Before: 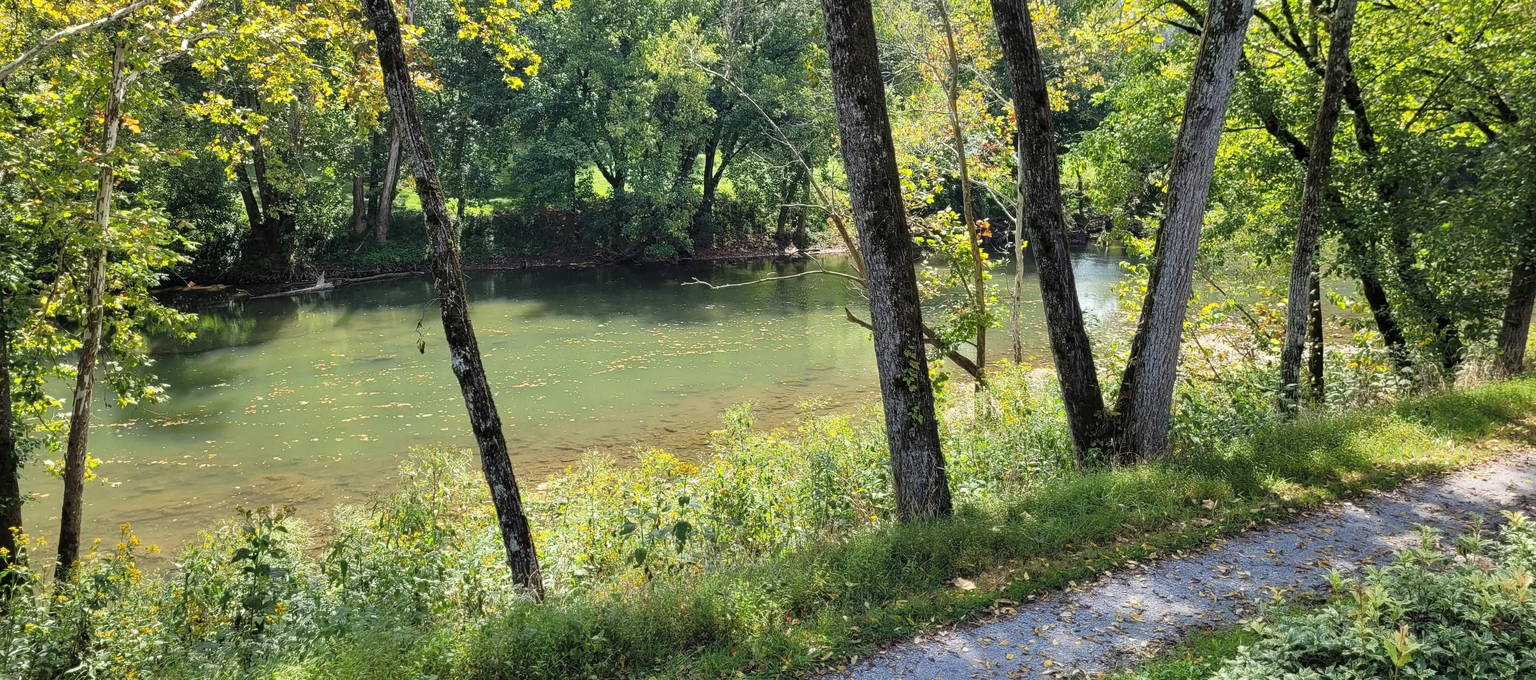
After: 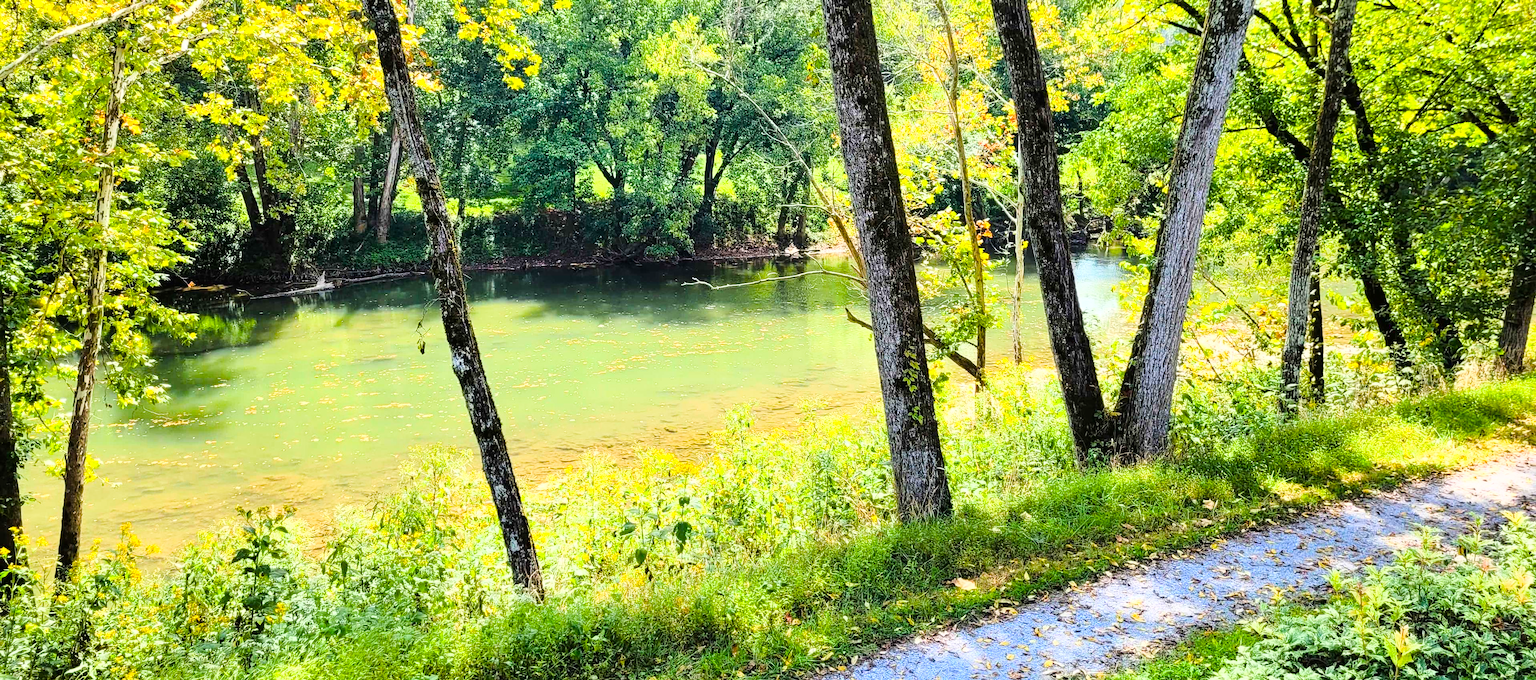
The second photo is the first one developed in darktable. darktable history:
color balance rgb: perceptual saturation grading › global saturation 27.382%, perceptual saturation grading › highlights -28.335%, perceptual saturation grading › mid-tones 15.499%, perceptual saturation grading › shadows 33.955%, global vibrance 30.993%
base curve: curves: ch0 [(0, 0.003) (0.001, 0.002) (0.006, 0.004) (0.02, 0.022) (0.048, 0.086) (0.094, 0.234) (0.162, 0.431) (0.258, 0.629) (0.385, 0.8) (0.548, 0.918) (0.751, 0.988) (1, 1)]
